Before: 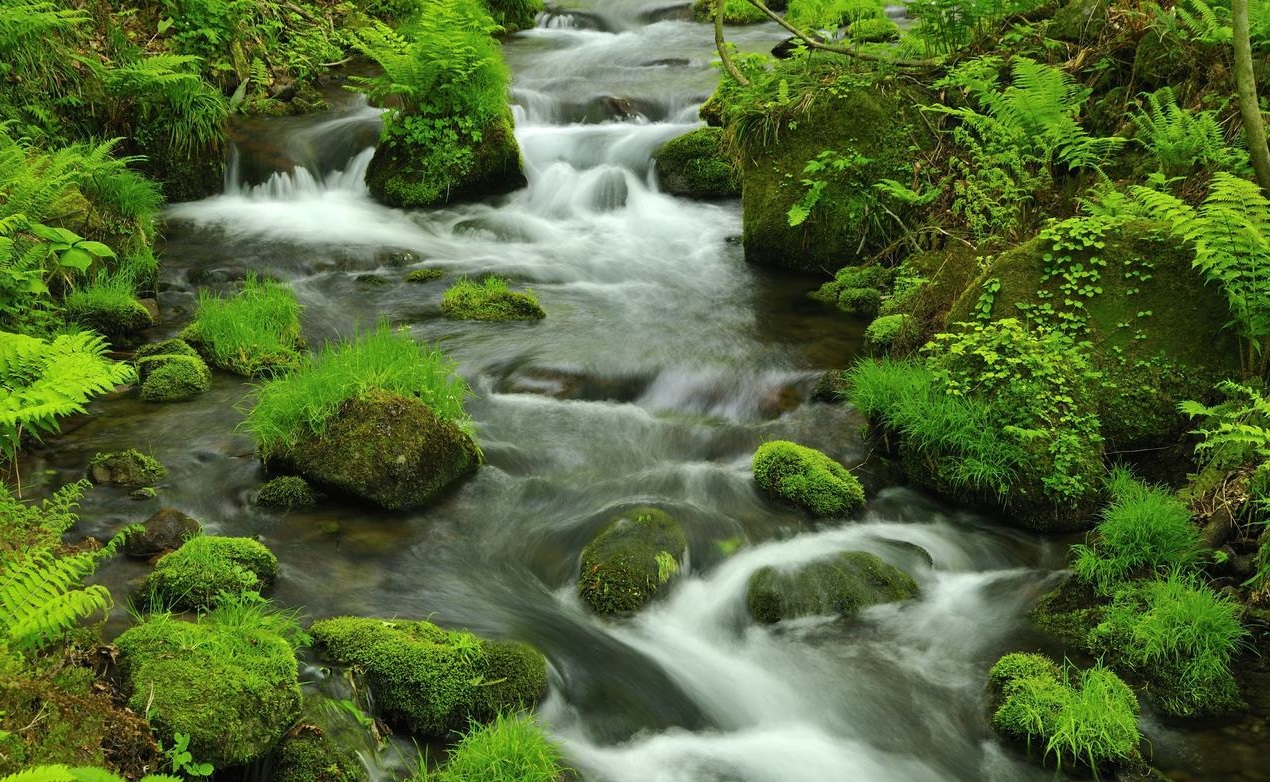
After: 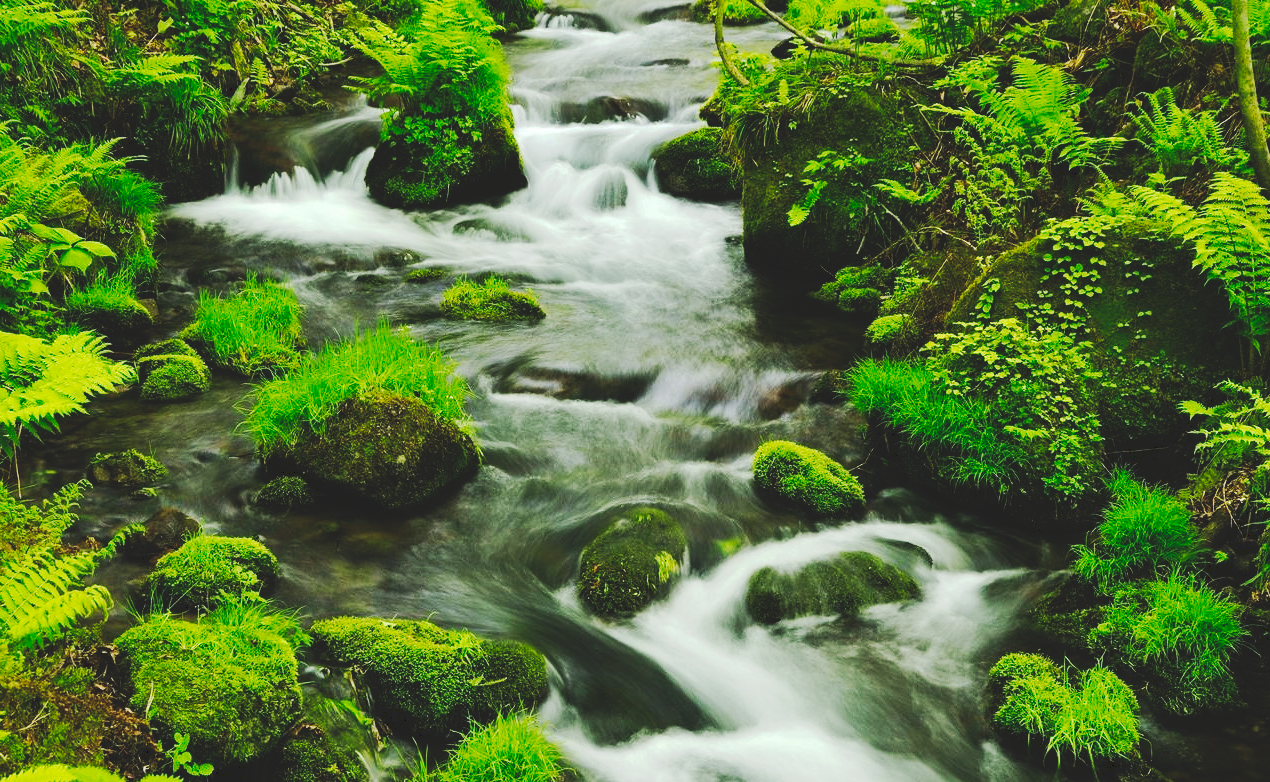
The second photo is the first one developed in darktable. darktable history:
tone curve: curves: ch0 [(0, 0) (0.003, 0.13) (0.011, 0.13) (0.025, 0.134) (0.044, 0.136) (0.069, 0.139) (0.1, 0.144) (0.136, 0.151) (0.177, 0.171) (0.224, 0.2) (0.277, 0.247) (0.335, 0.318) (0.399, 0.412) (0.468, 0.536) (0.543, 0.659) (0.623, 0.746) (0.709, 0.812) (0.801, 0.871) (0.898, 0.915) (1, 1)], preserve colors none
